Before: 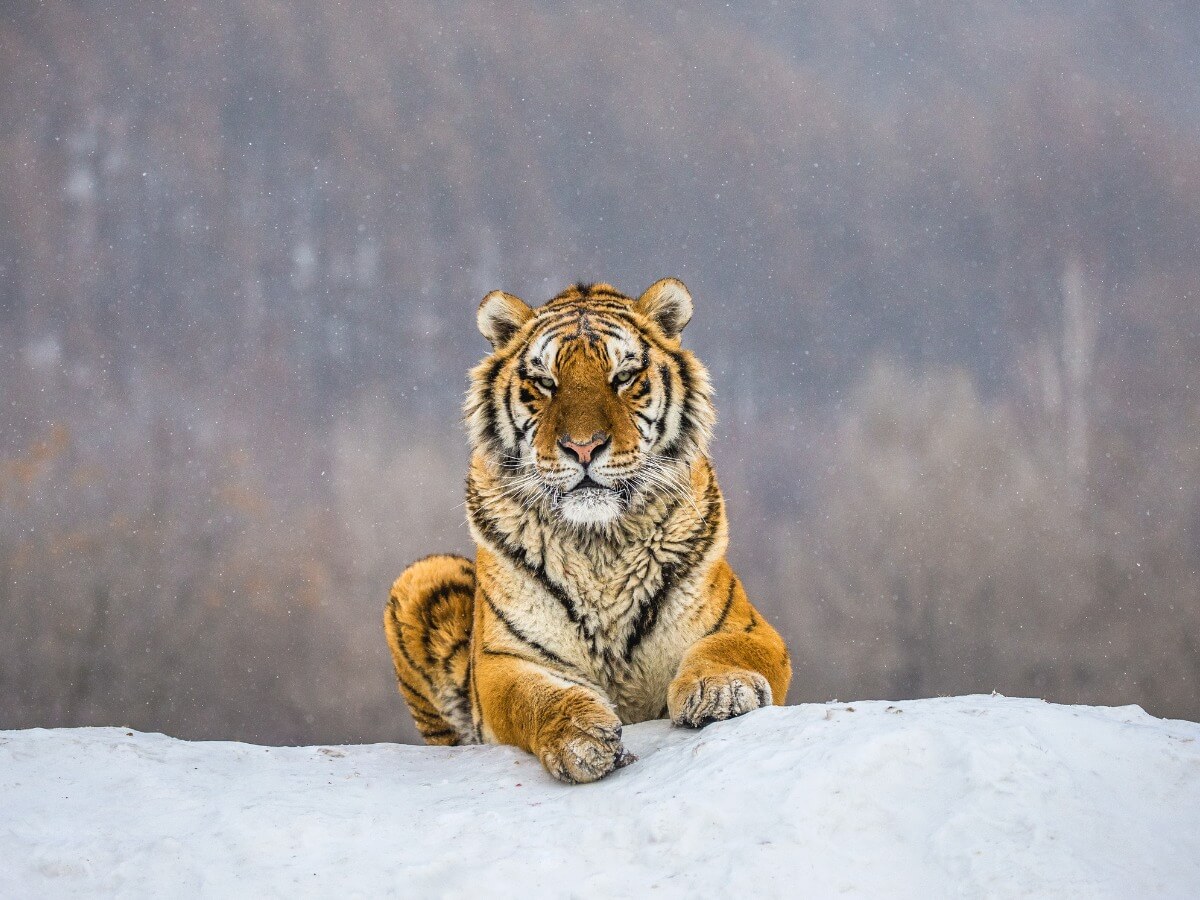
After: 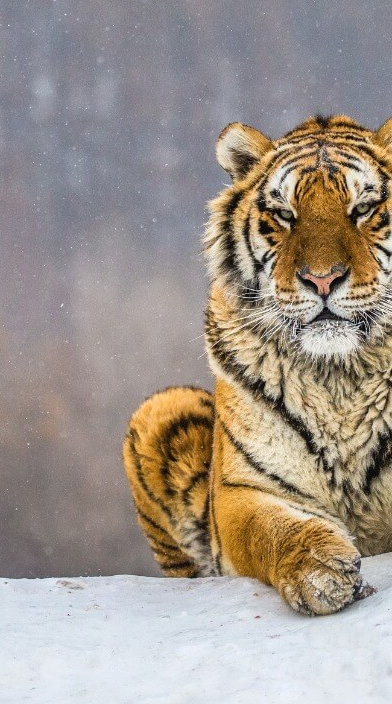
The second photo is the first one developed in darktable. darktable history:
crop and rotate: left 21.769%, top 18.743%, right 45.514%, bottom 3.002%
